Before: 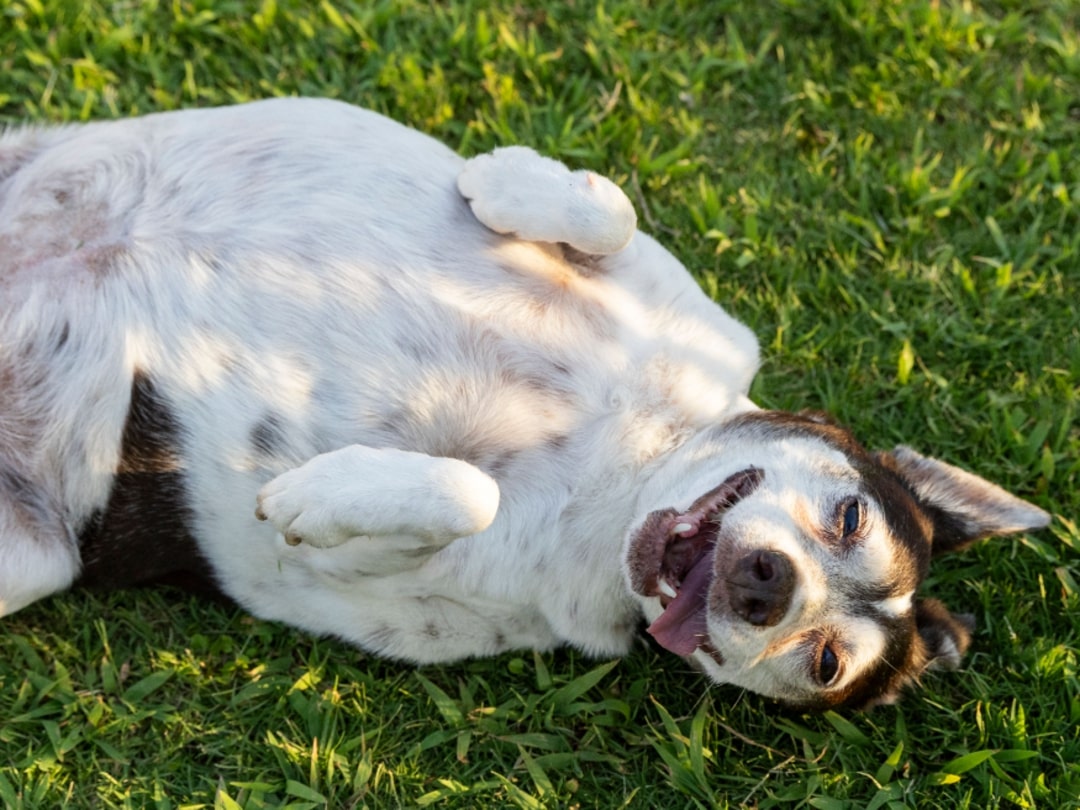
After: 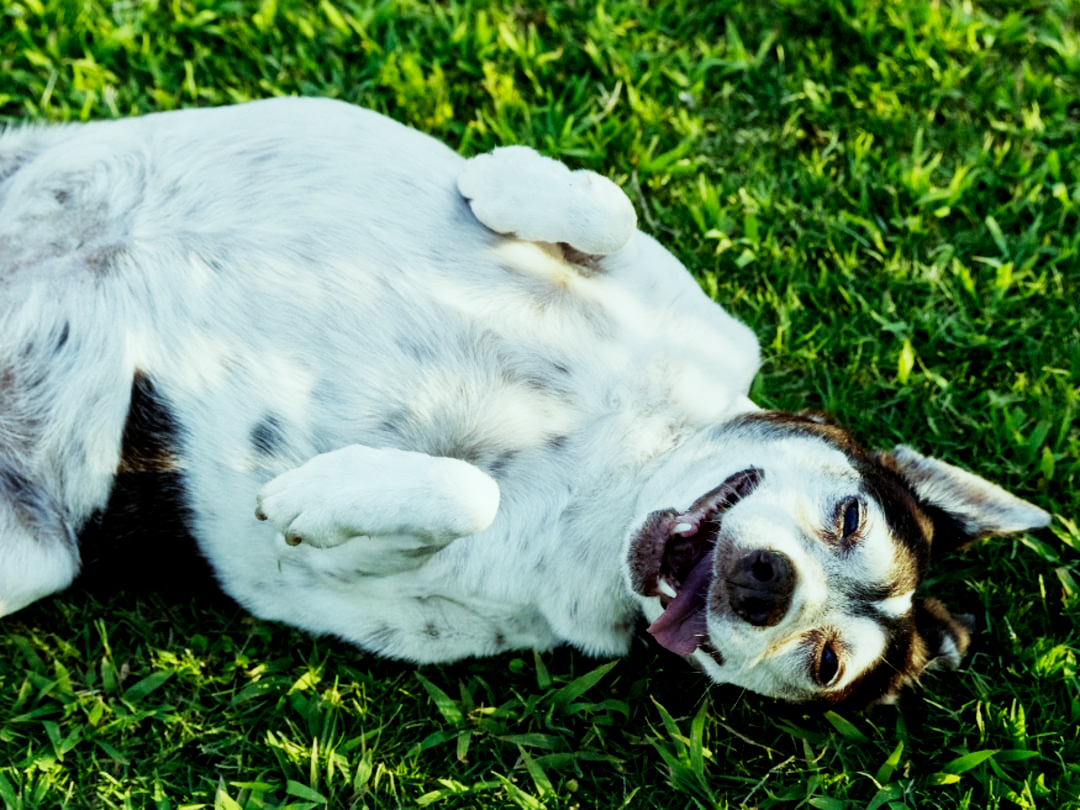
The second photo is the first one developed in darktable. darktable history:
local contrast: mode bilateral grid, contrast 20, coarseness 50, detail 140%, midtone range 0.2
color balance: mode lift, gamma, gain (sRGB), lift [0.997, 0.979, 1.021, 1.011], gamma [1, 1.084, 0.916, 0.998], gain [1, 0.87, 1.13, 1.101], contrast 4.55%, contrast fulcrum 38.24%, output saturation 104.09%
sigmoid: contrast 2, skew -0.2, preserve hue 0%, red attenuation 0.1, red rotation 0.035, green attenuation 0.1, green rotation -0.017, blue attenuation 0.15, blue rotation -0.052, base primaries Rec2020
